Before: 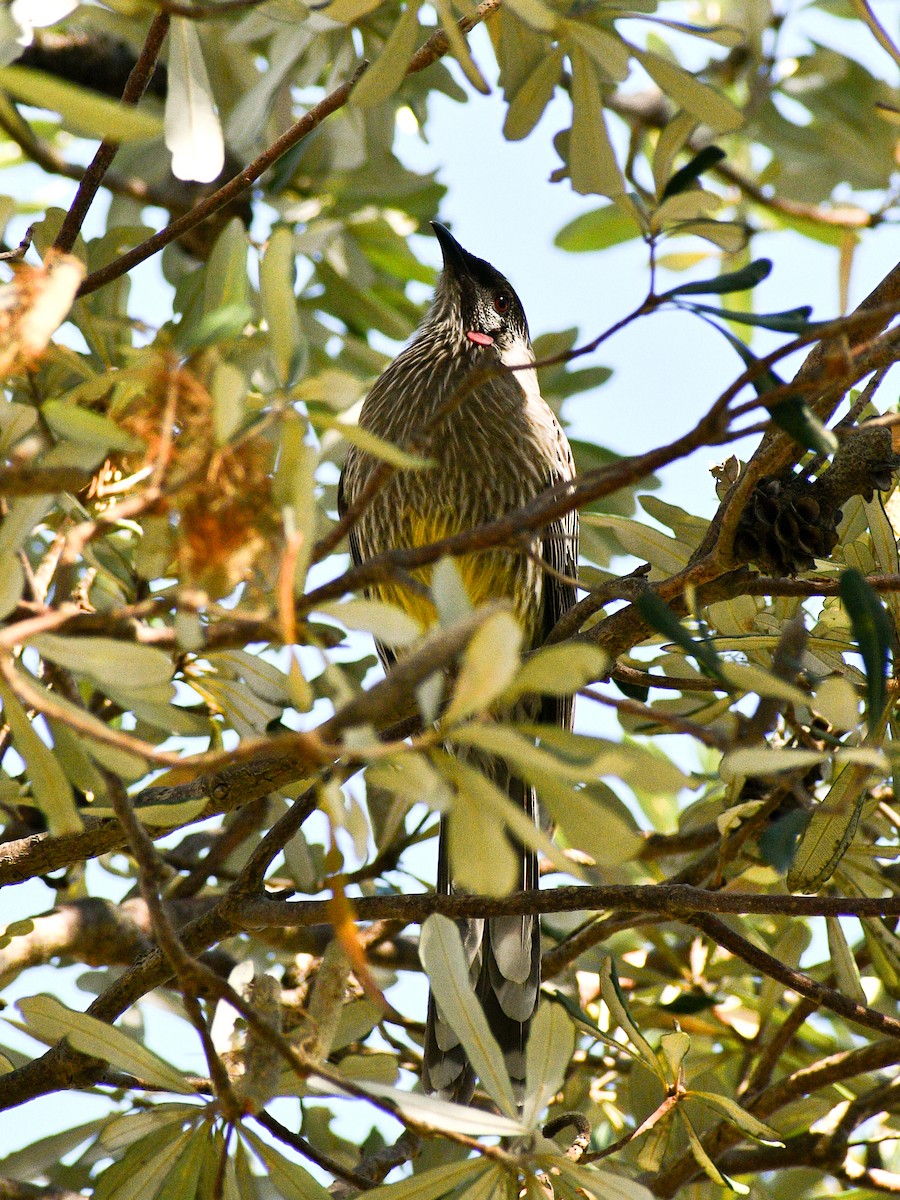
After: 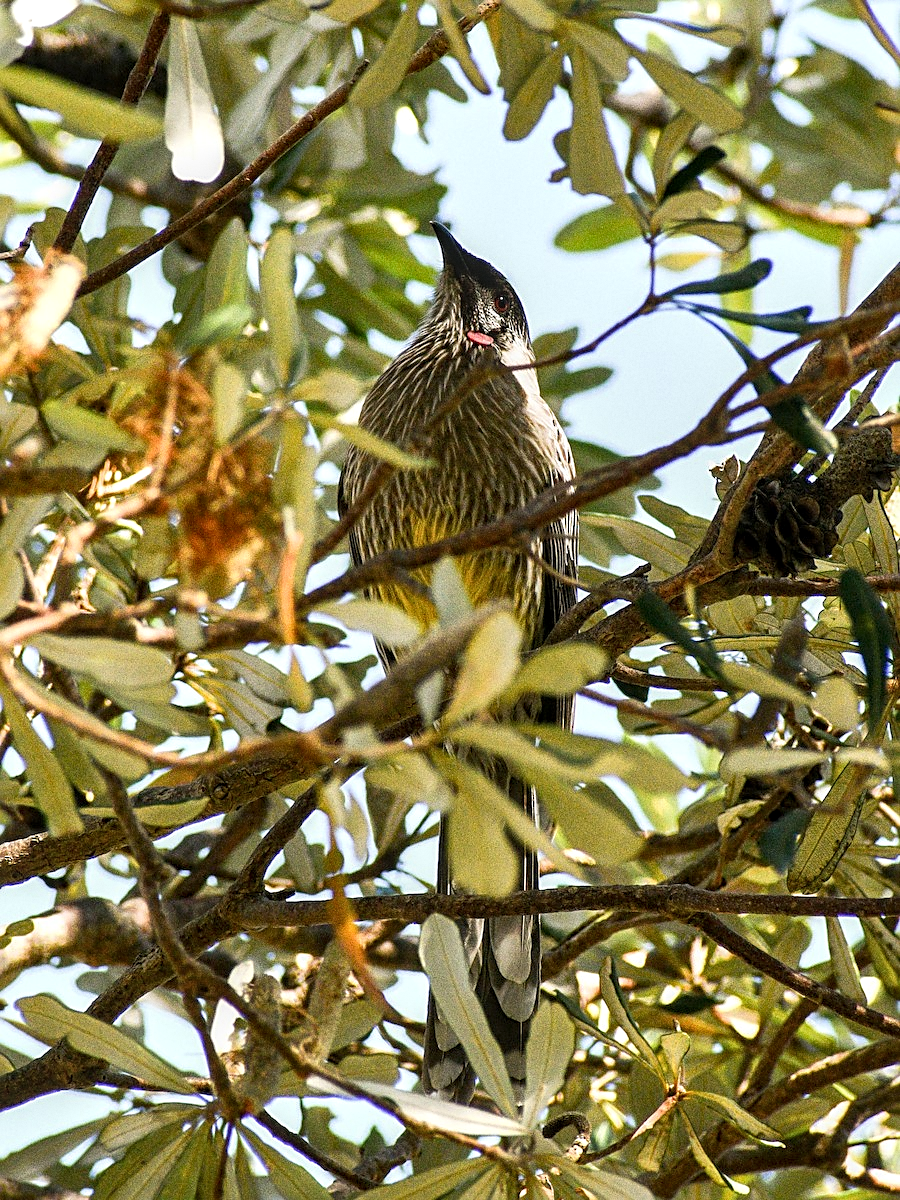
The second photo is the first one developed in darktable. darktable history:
local contrast: detail 130%
grain: on, module defaults
sharpen: on, module defaults
